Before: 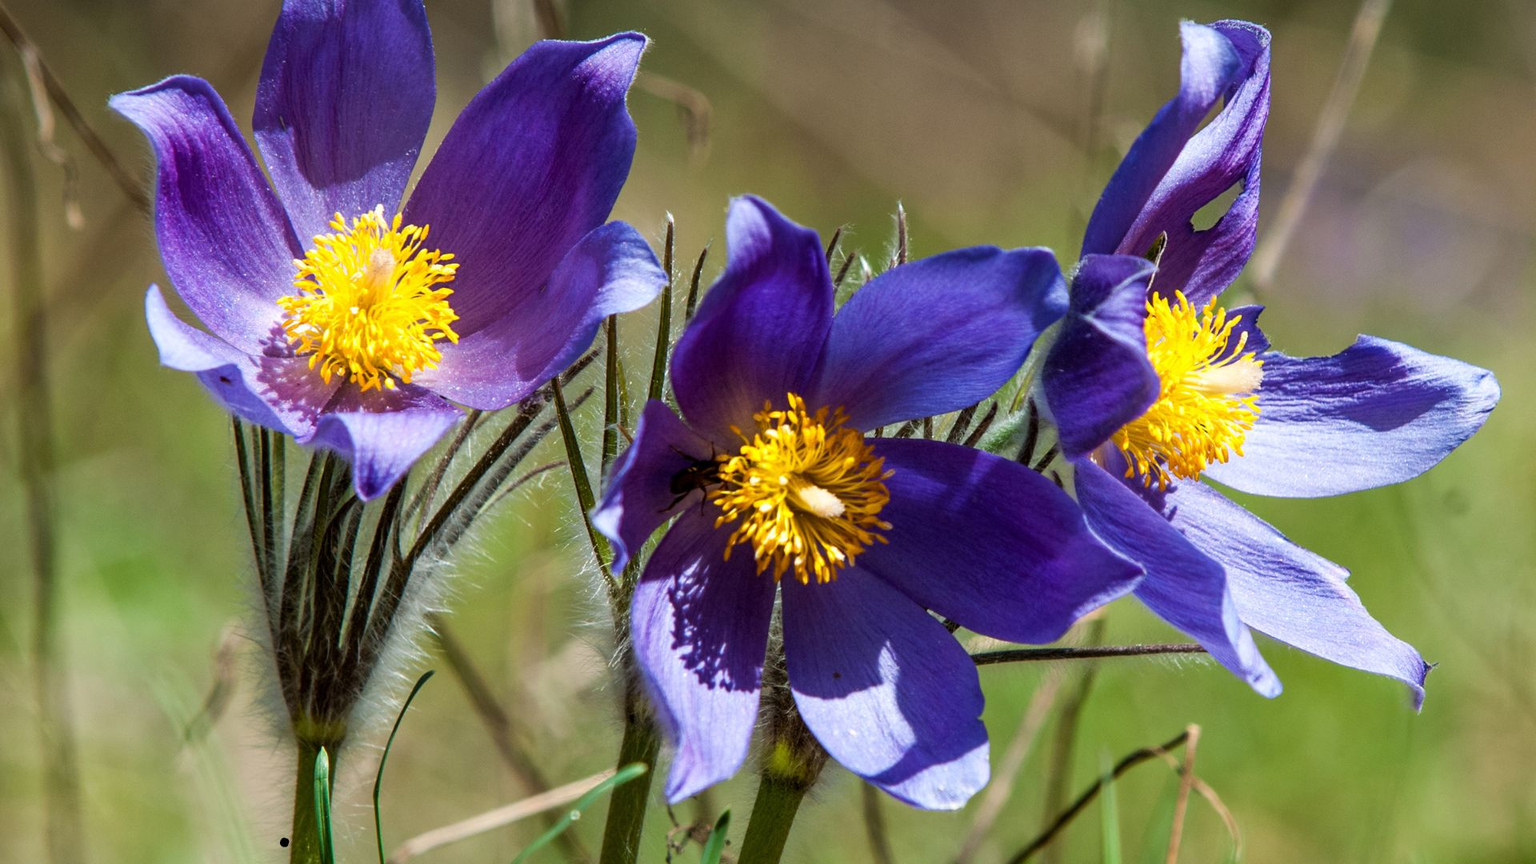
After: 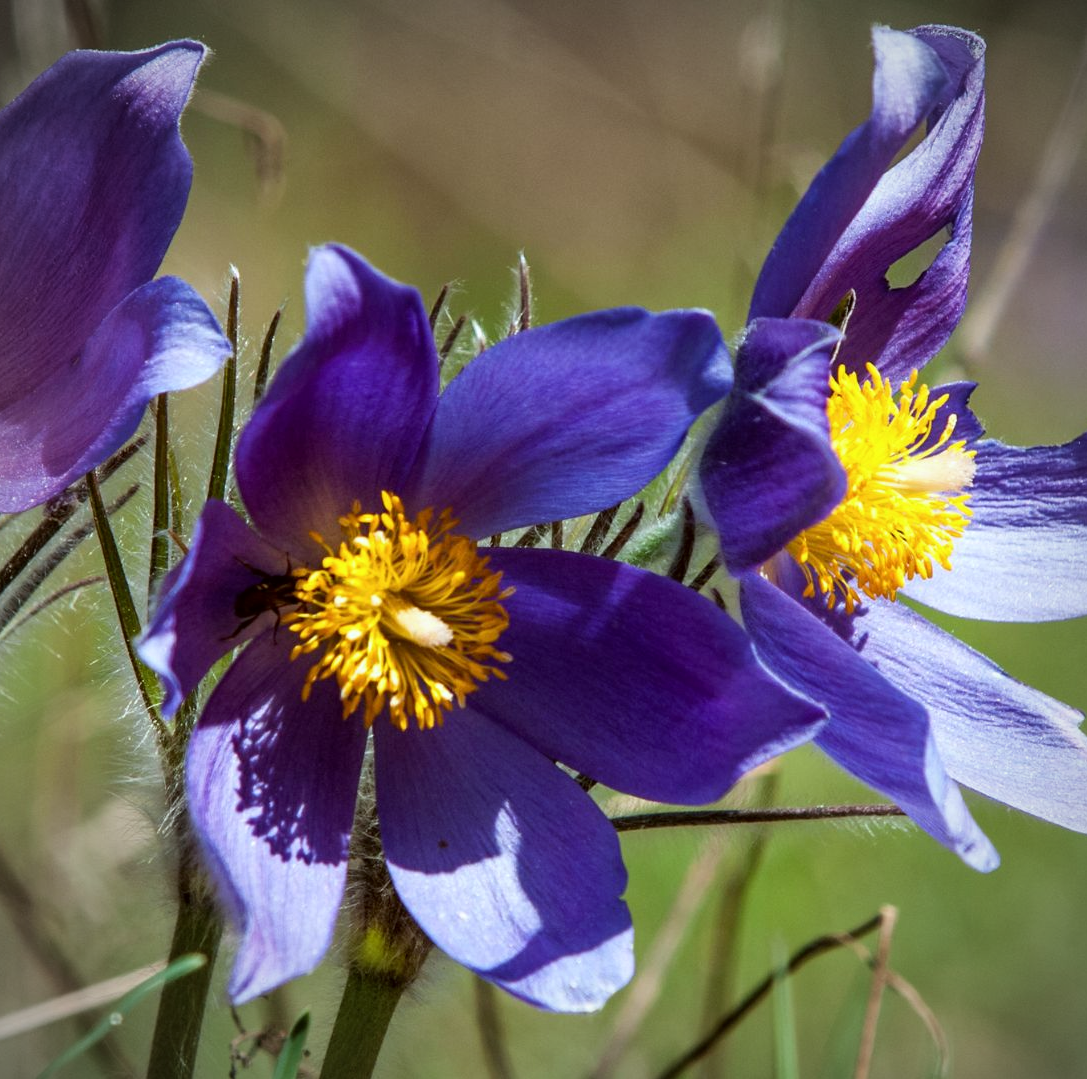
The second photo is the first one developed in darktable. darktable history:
crop: left 31.458%, top 0%, right 11.876%
vignetting: fall-off radius 60.92%
color correction: highlights a* -2.73, highlights b* -2.09, shadows a* 2.41, shadows b* 2.73
